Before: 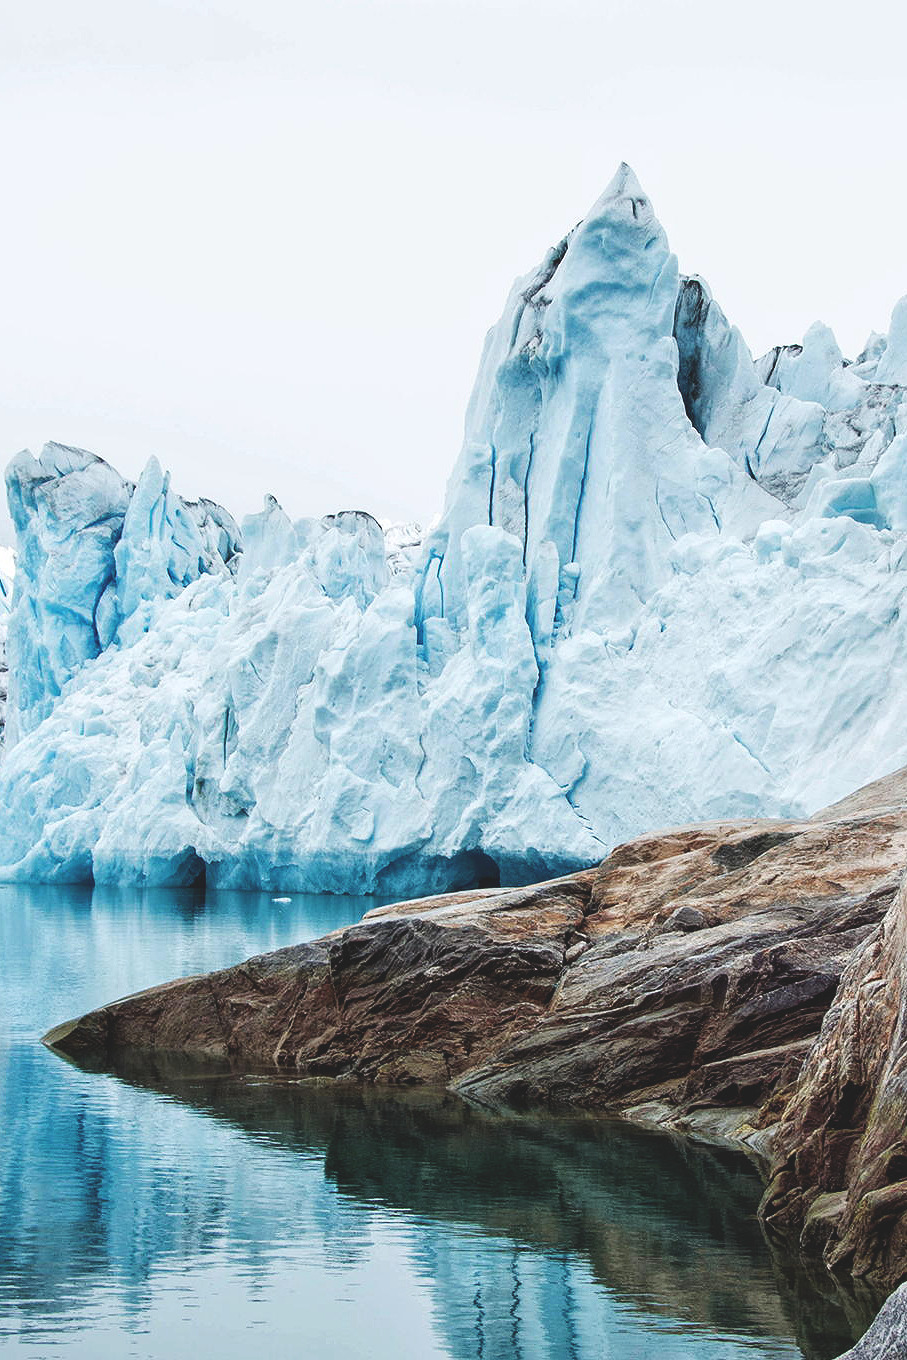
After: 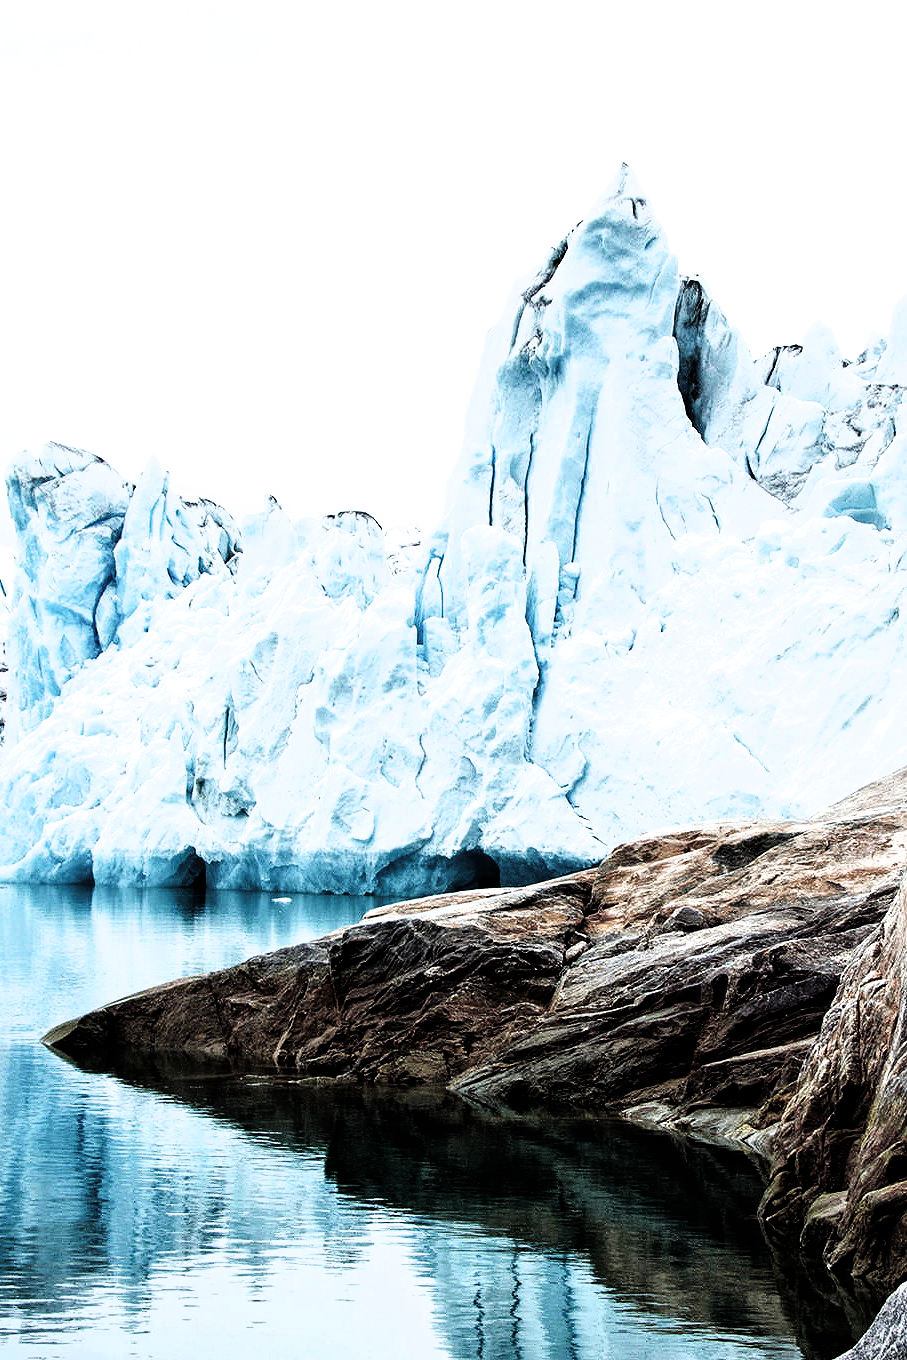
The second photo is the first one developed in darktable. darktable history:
exposure: black level correction 0.005, exposure 0.001 EV, compensate highlight preservation false
filmic rgb: black relative exposure -8.28 EV, white relative exposure 2.21 EV, hardness 7.16, latitude 85.28%, contrast 1.687, highlights saturation mix -4.47%, shadows ↔ highlights balance -2.24%
